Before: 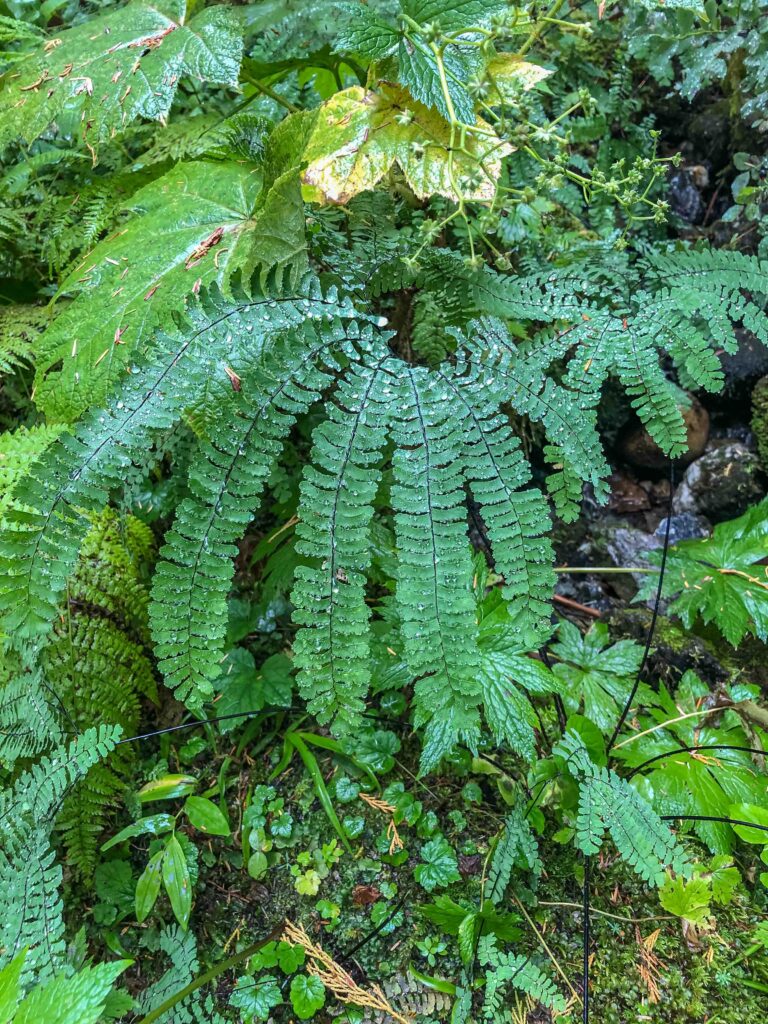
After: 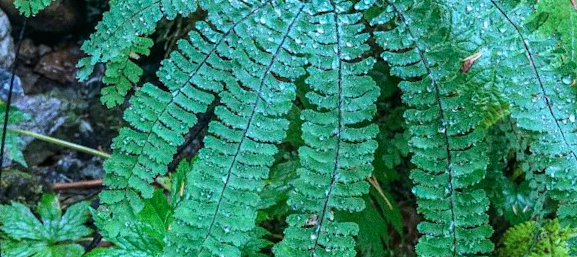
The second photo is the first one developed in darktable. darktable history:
color calibration: illuminant Planckian (black body), x 0.375, y 0.373, temperature 4117 K
crop and rotate: angle 16.12°, top 30.835%, bottom 35.653%
grain: coarseness 0.09 ISO
